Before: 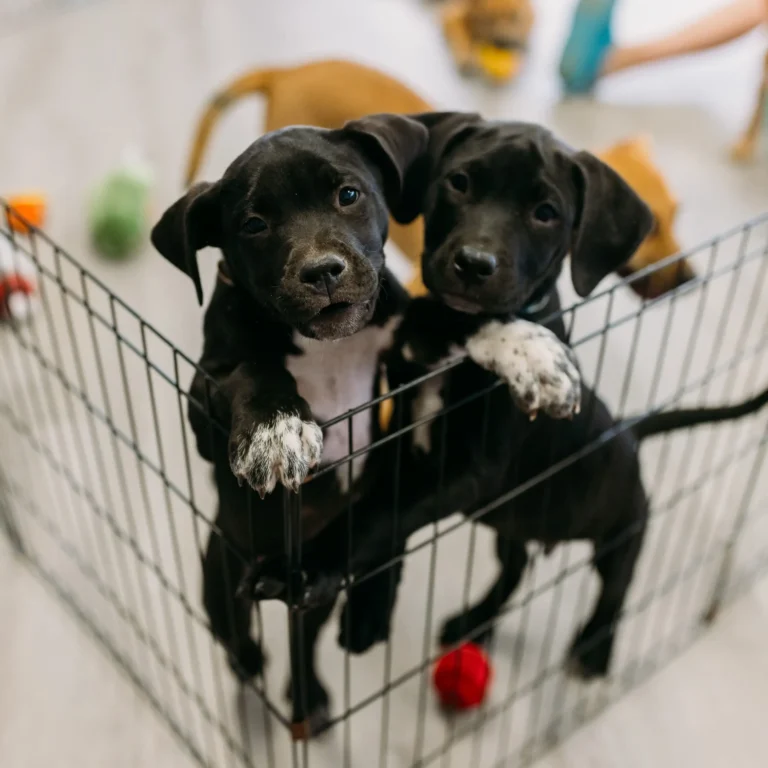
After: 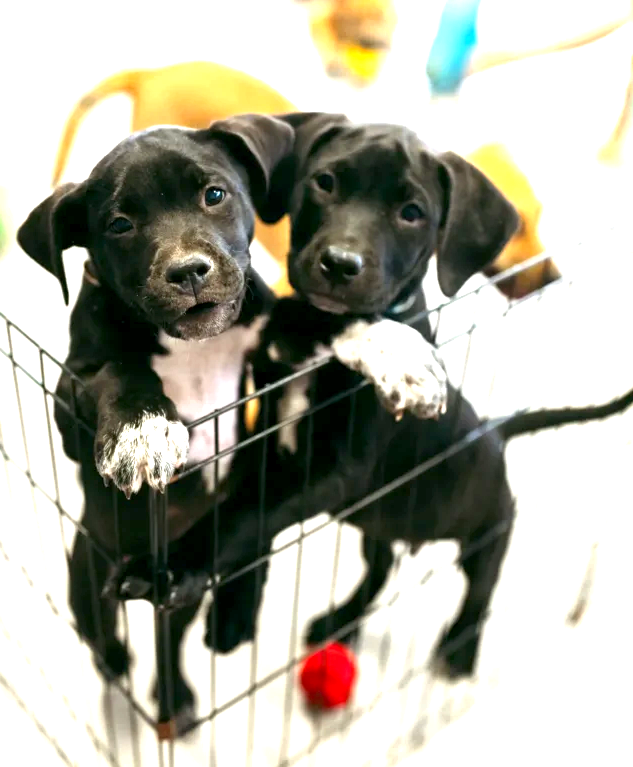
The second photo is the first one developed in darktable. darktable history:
color correction: highlights a* -0.226, highlights b* -0.114
crop: left 17.552%, bottom 0.036%
exposure: black level correction 0.001, exposure 1.848 EV, compensate highlight preservation false
